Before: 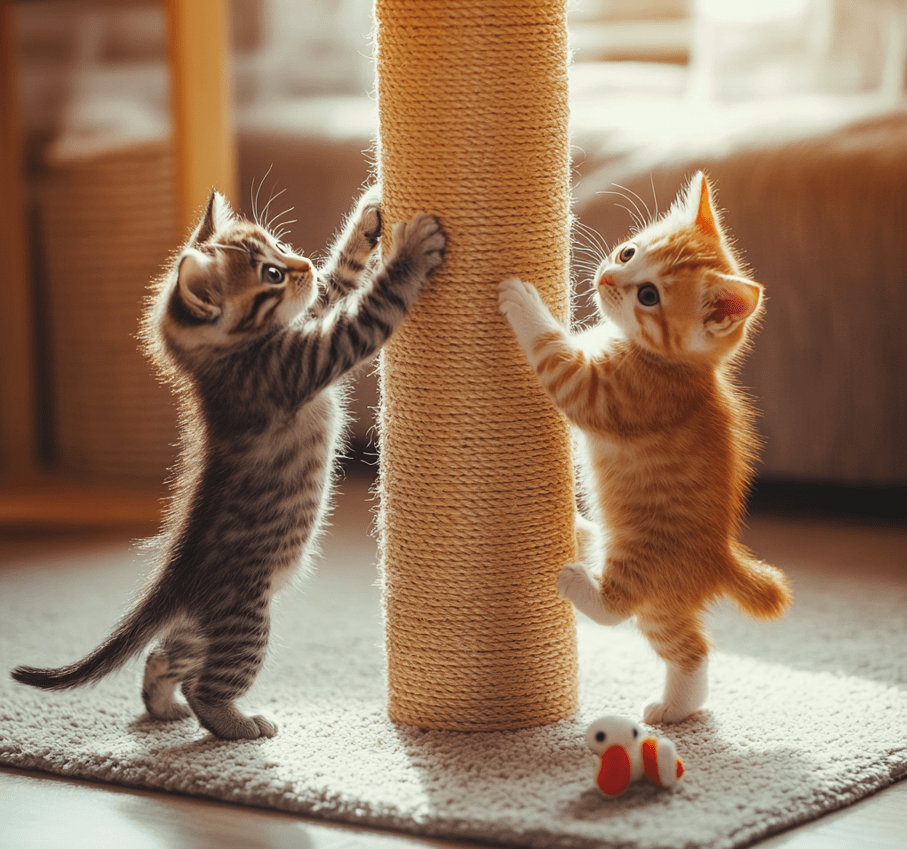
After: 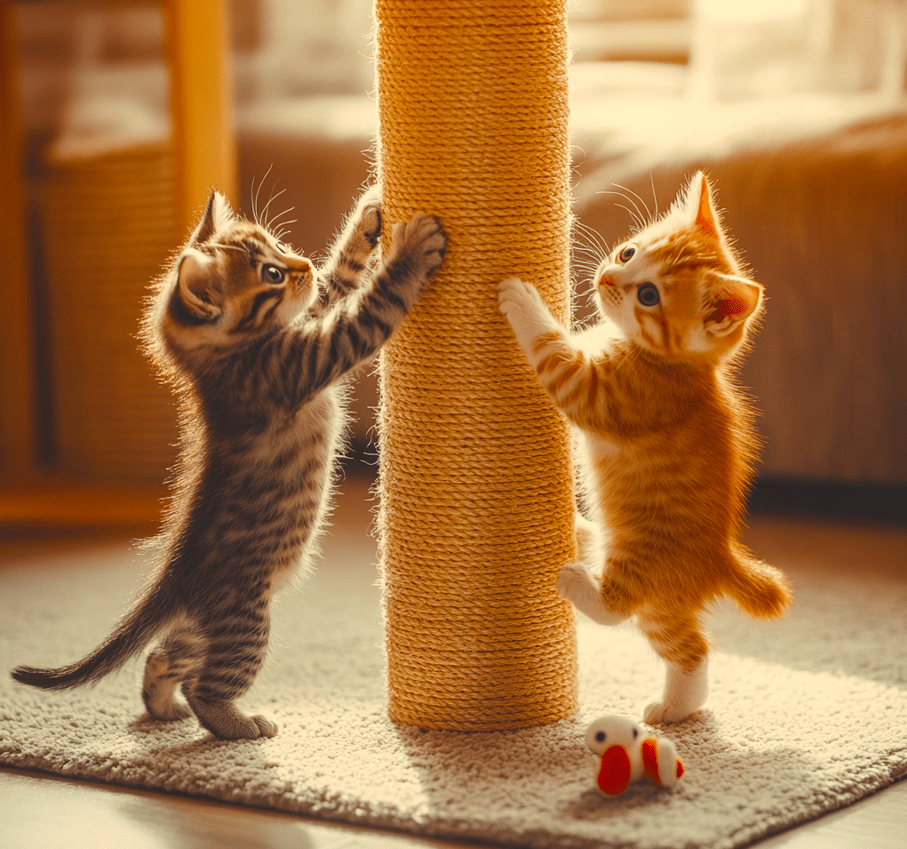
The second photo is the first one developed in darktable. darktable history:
white balance: red 1.029, blue 0.92
local contrast: detail 110%
rgb levels: preserve colors max RGB
color balance rgb: shadows lift › chroma 2%, shadows lift › hue 247.2°, power › chroma 0.3%, power › hue 25.2°, highlights gain › chroma 3%, highlights gain › hue 60°, global offset › luminance 0.75%, perceptual saturation grading › global saturation 20%, perceptual saturation grading › highlights -20%, perceptual saturation grading › shadows 30%, global vibrance 20%
